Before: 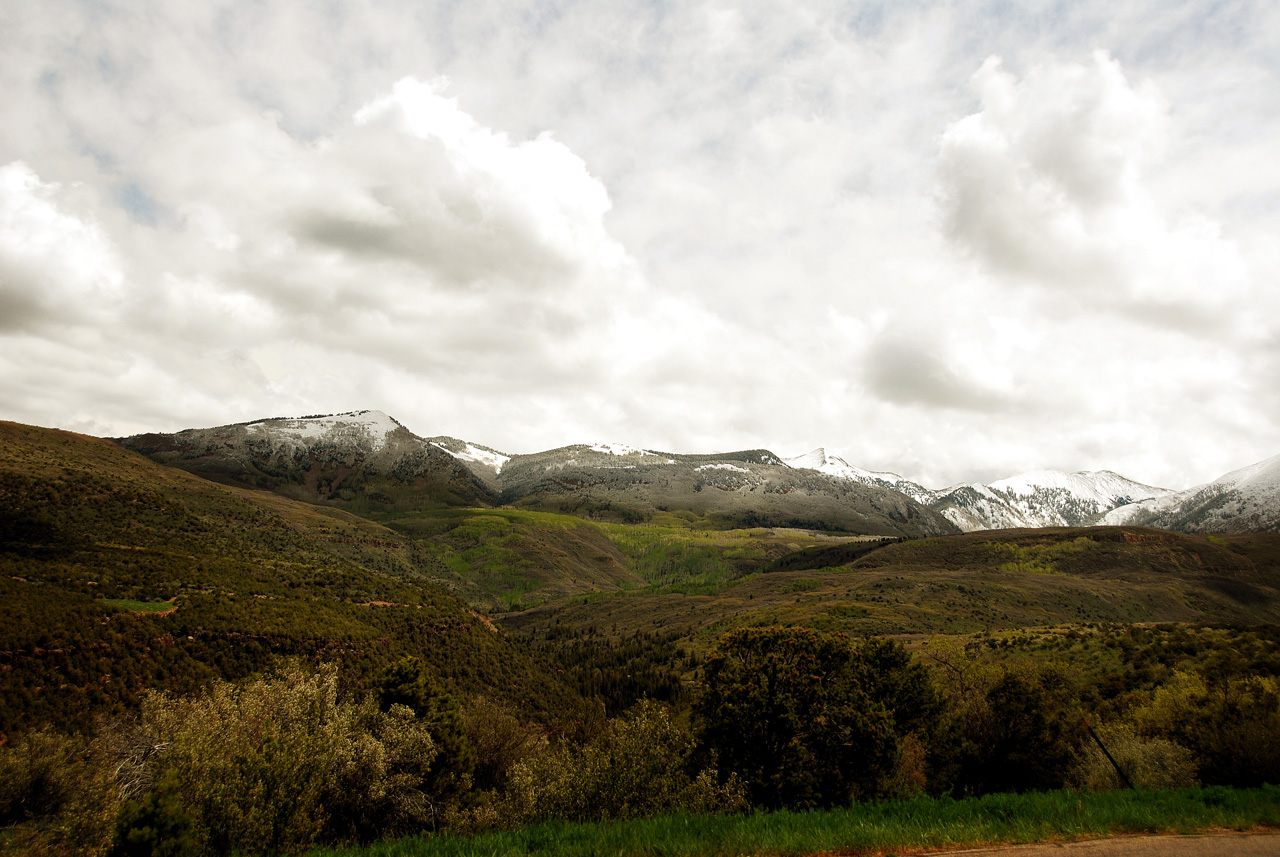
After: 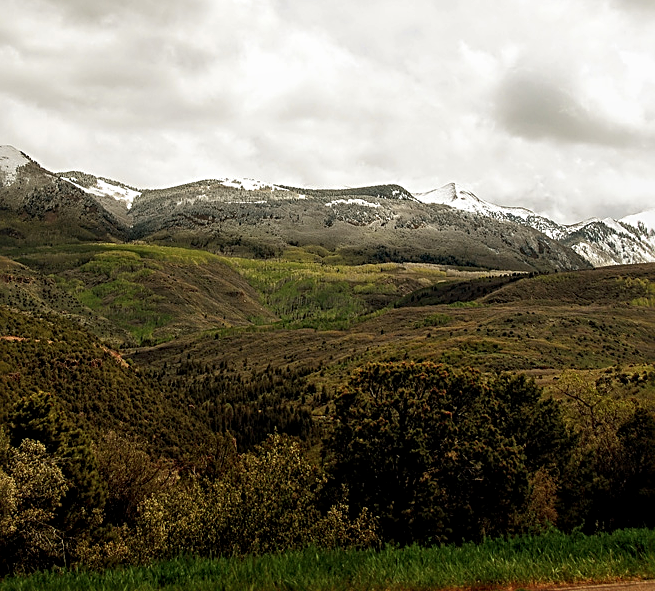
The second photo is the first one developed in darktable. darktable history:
local contrast: on, module defaults
sharpen: radius 2.535, amount 0.629
crop and rotate: left 28.901%, top 30.998%, right 19.855%
